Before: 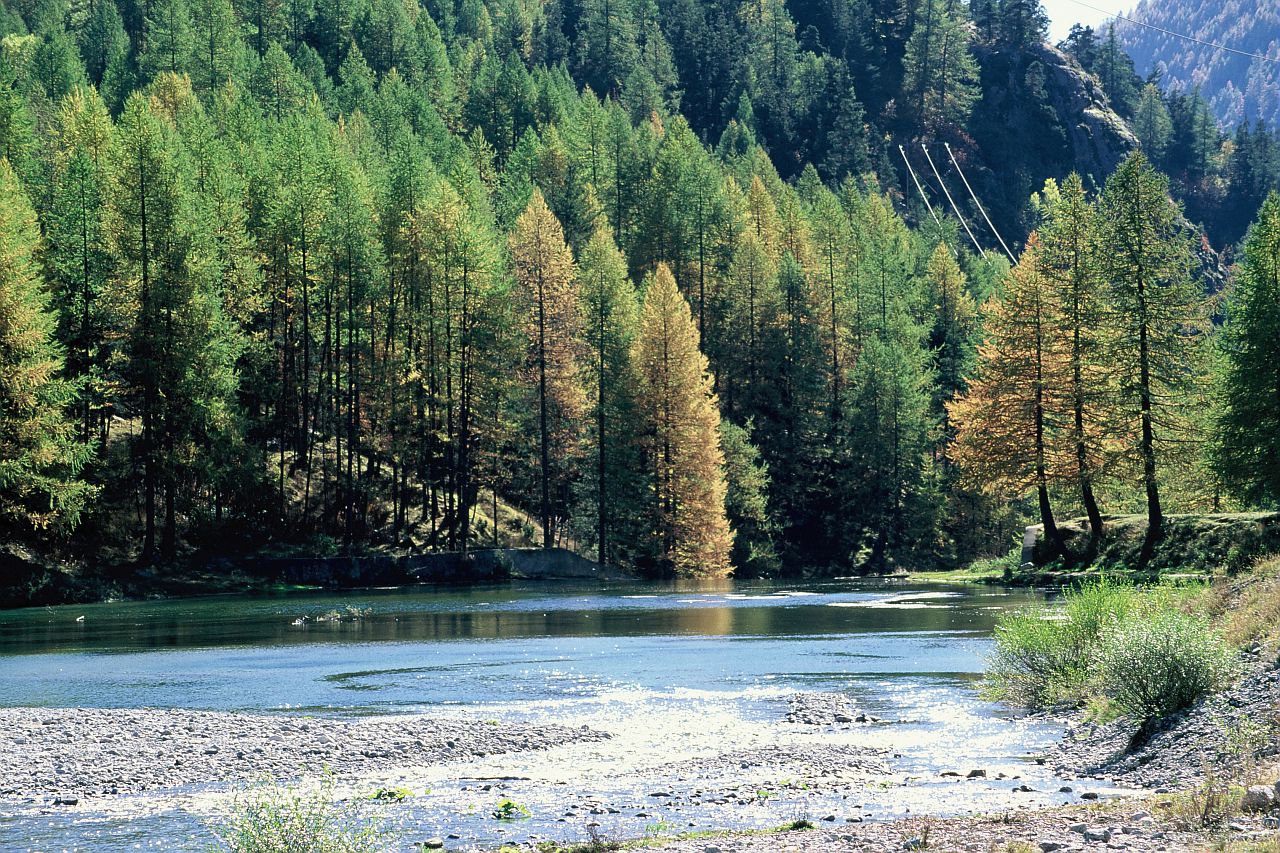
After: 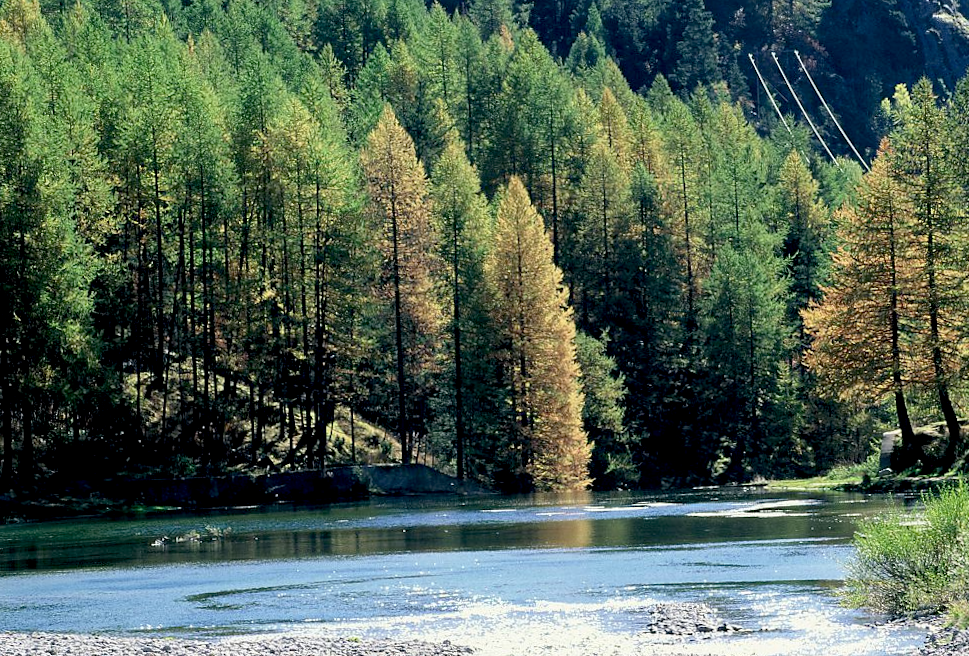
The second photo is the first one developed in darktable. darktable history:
crop and rotate: left 11.831%, top 11.346%, right 13.429%, bottom 13.899%
exposure: black level correction 0.009, compensate highlight preservation false
rotate and perspective: rotation -1.17°, automatic cropping off
